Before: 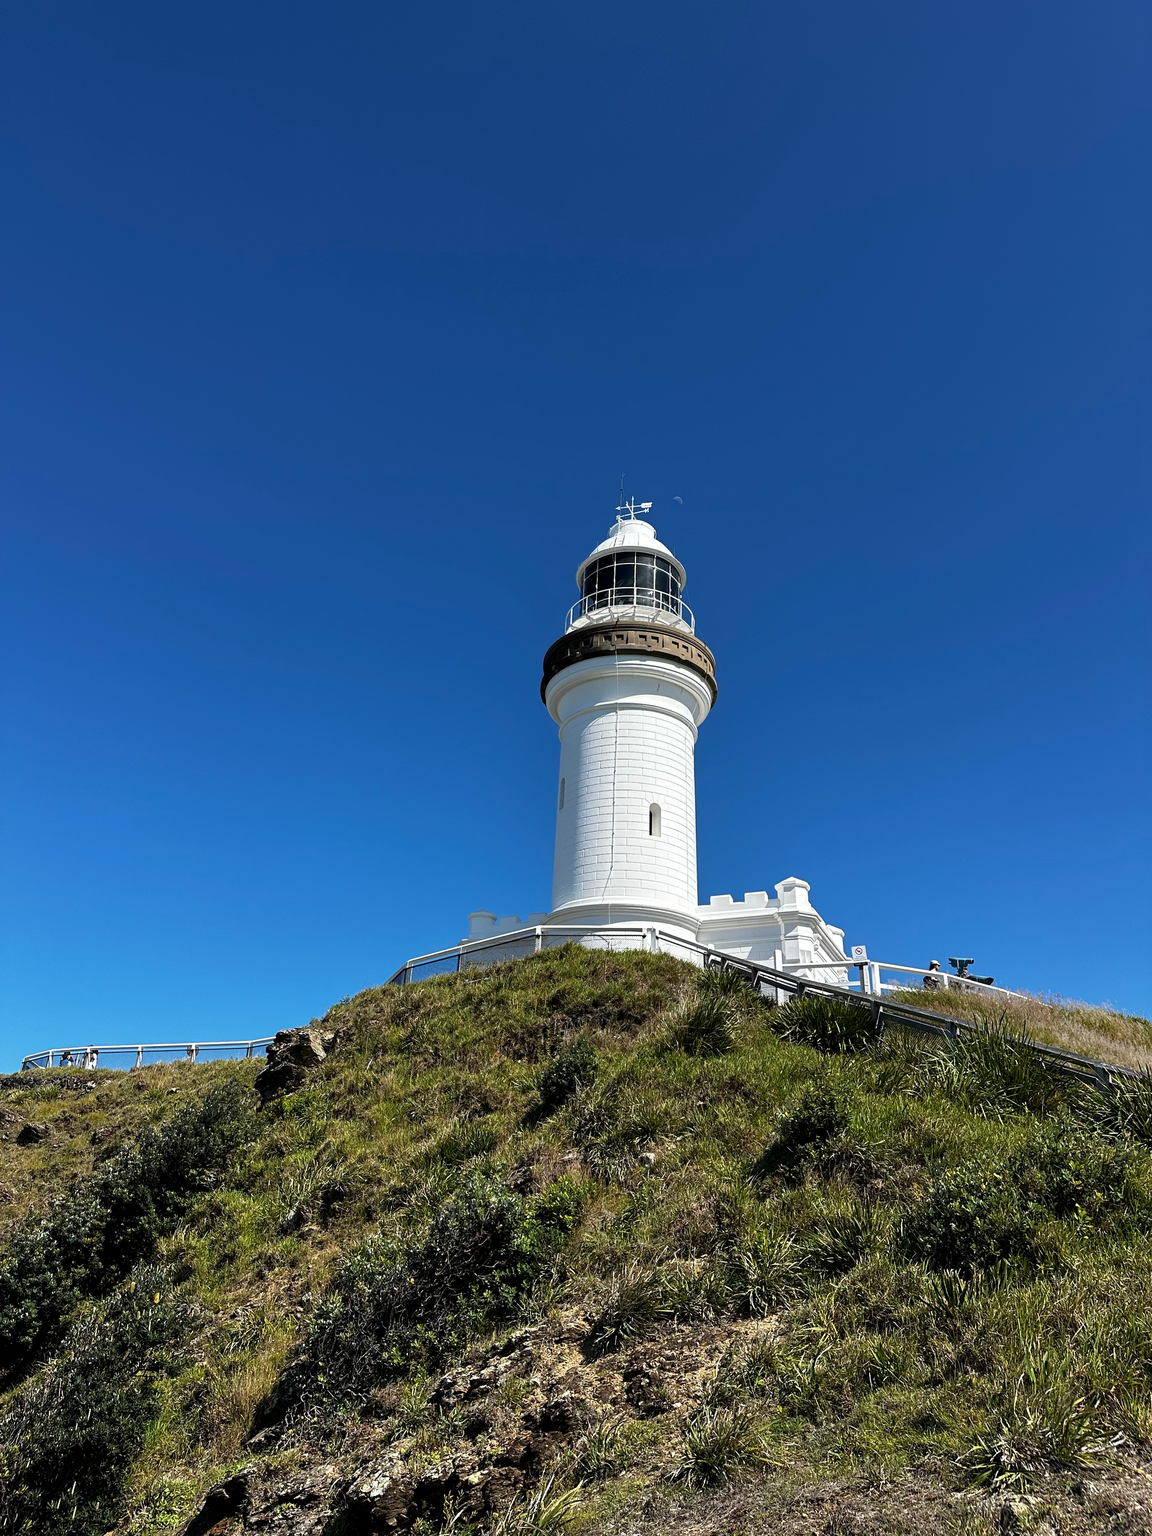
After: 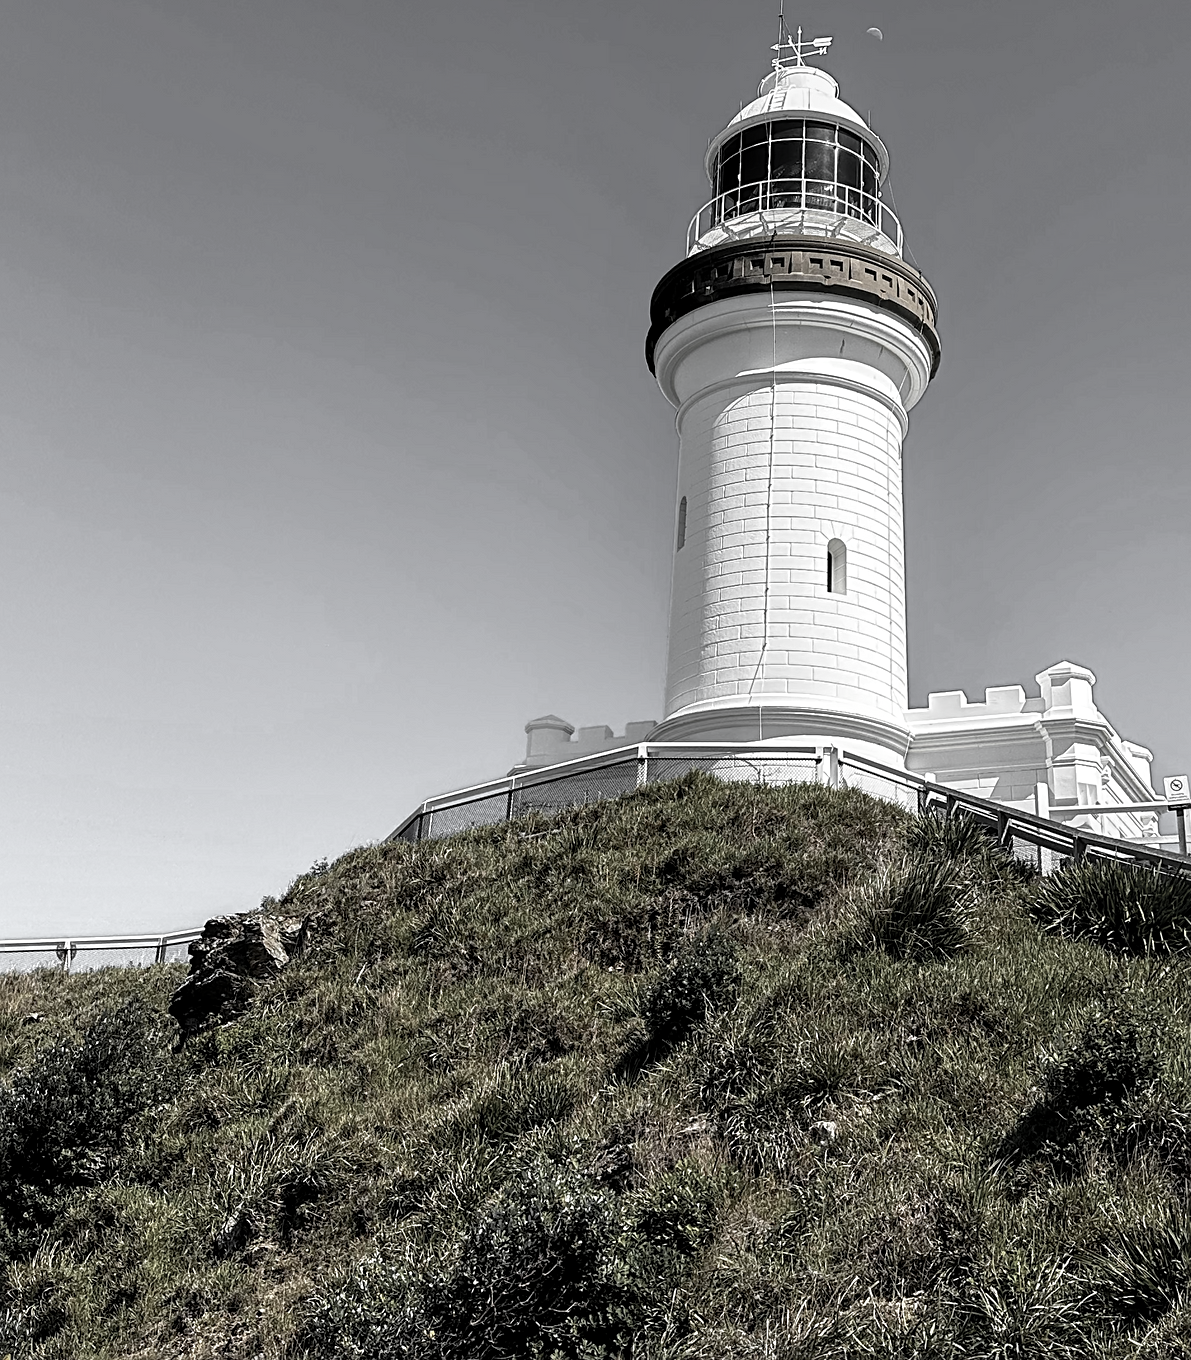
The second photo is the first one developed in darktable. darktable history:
sharpen: on, module defaults
color zones: curves: ch0 [(0, 0.613) (0.01, 0.613) (0.245, 0.448) (0.498, 0.529) (0.642, 0.665) (0.879, 0.777) (0.99, 0.613)]; ch1 [(0, 0.035) (0.121, 0.189) (0.259, 0.197) (0.415, 0.061) (0.589, 0.022) (0.732, 0.022) (0.857, 0.026) (0.991, 0.053)]
crop: left 13.312%, top 31.28%, right 24.627%, bottom 15.582%
local contrast: on, module defaults
